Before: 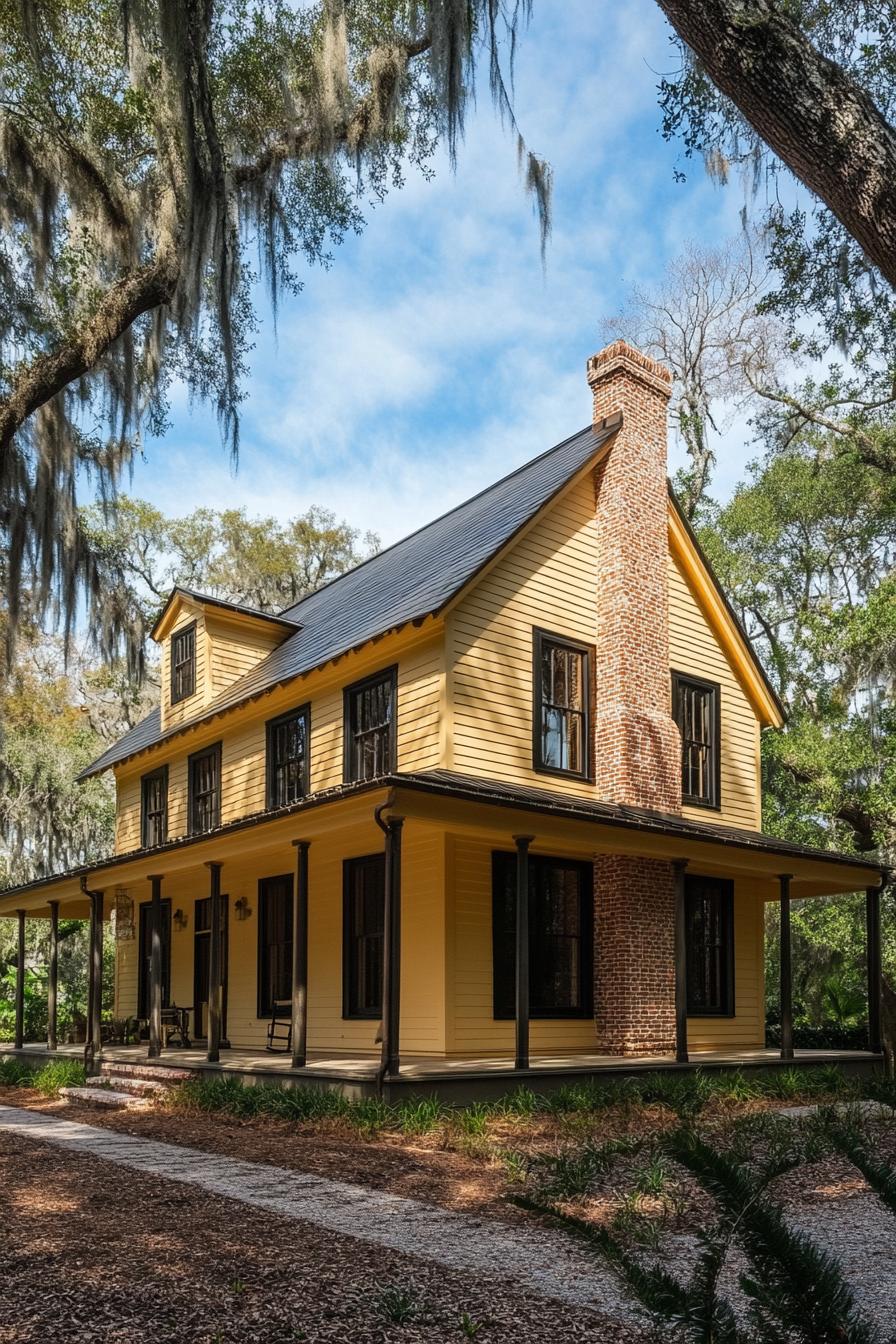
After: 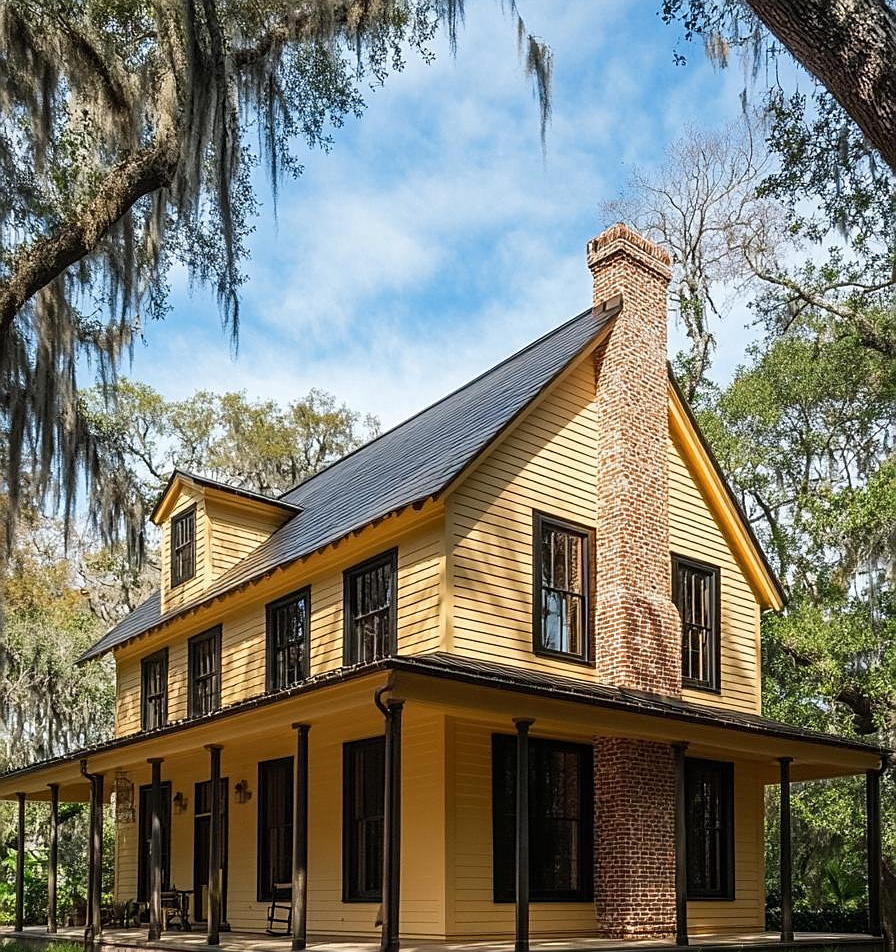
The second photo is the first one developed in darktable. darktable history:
sharpen: on, module defaults
crop and rotate: top 8.73%, bottom 20.412%
